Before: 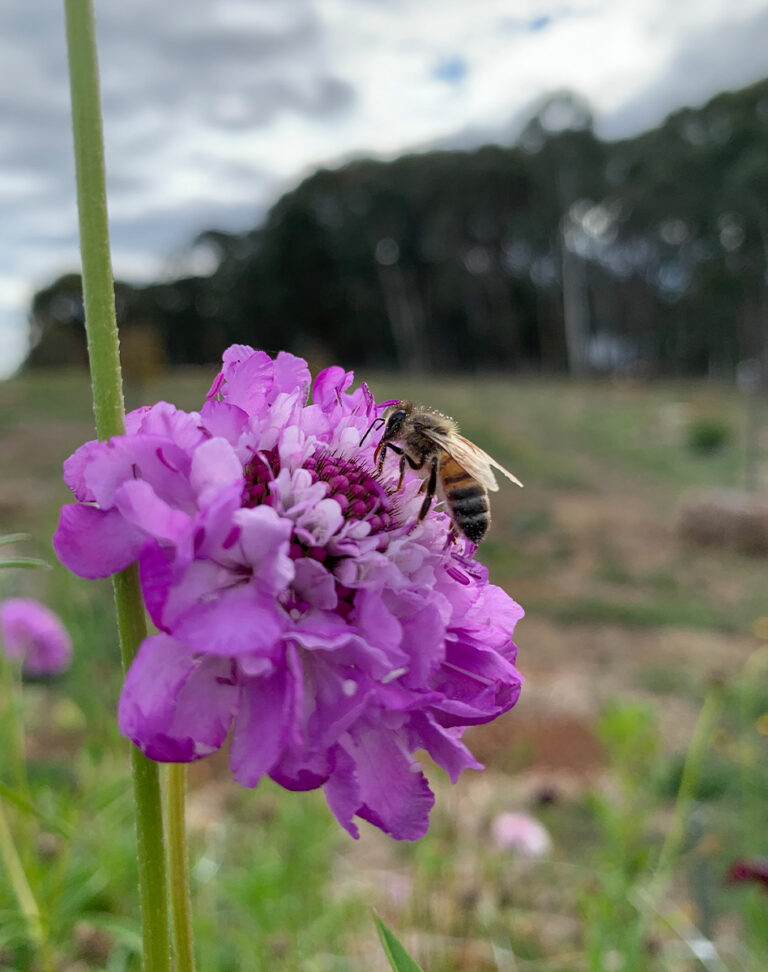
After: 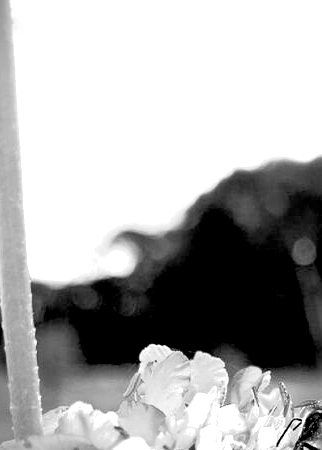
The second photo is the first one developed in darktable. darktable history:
vignetting: on, module defaults
monochrome: a 14.95, b -89.96
crop and rotate: left 10.817%, top 0.062%, right 47.194%, bottom 53.626%
color balance rgb: linear chroma grading › global chroma 15%, perceptual saturation grading › global saturation 30%
shadows and highlights: shadows 0, highlights 40
exposure: black level correction 0.016, exposure 1.774 EV, compensate highlight preservation false
color correction: highlights a* -4.28, highlights b* 6.53
